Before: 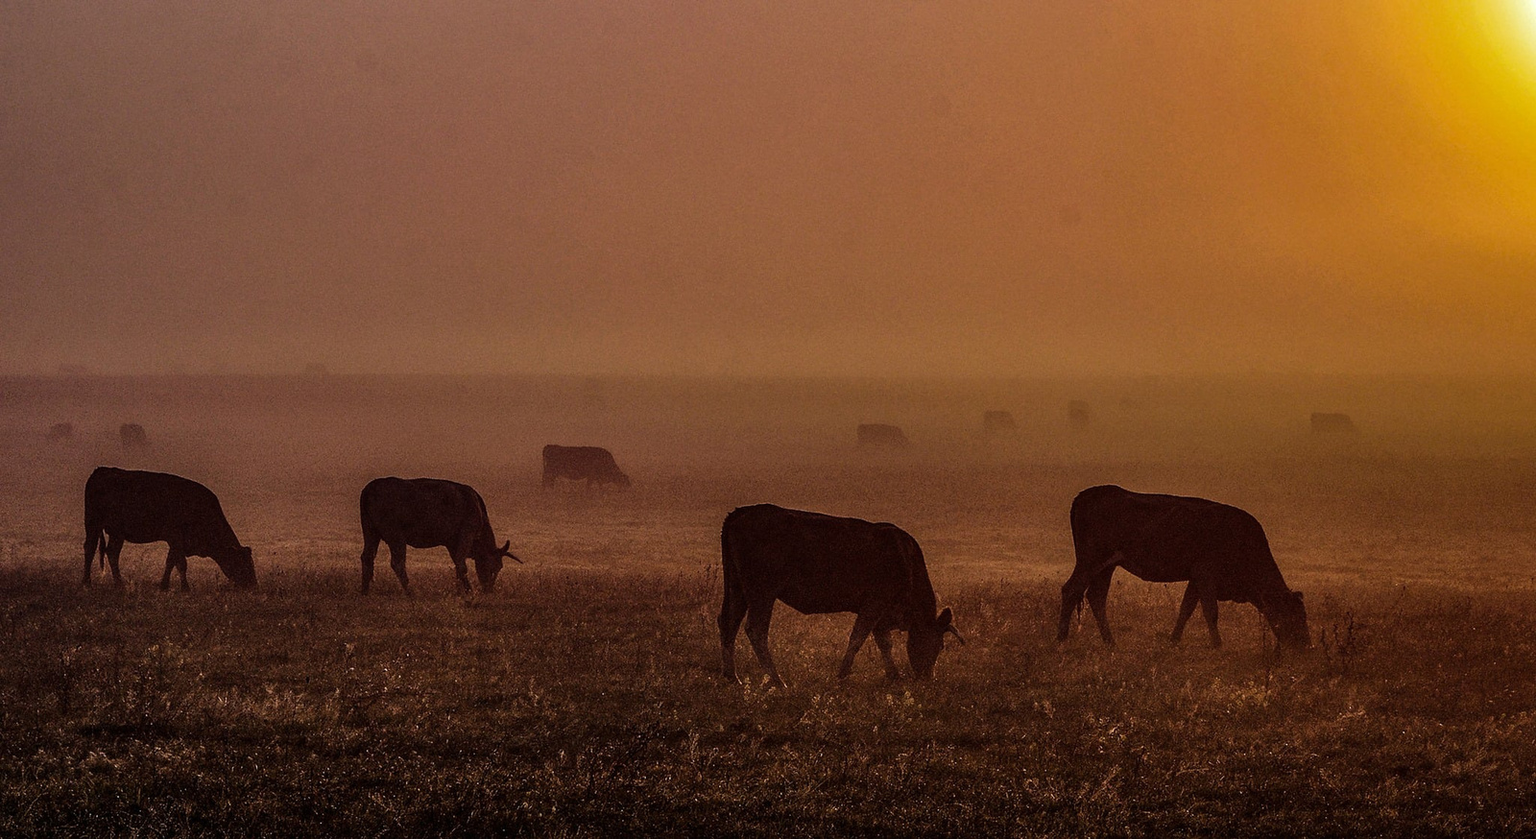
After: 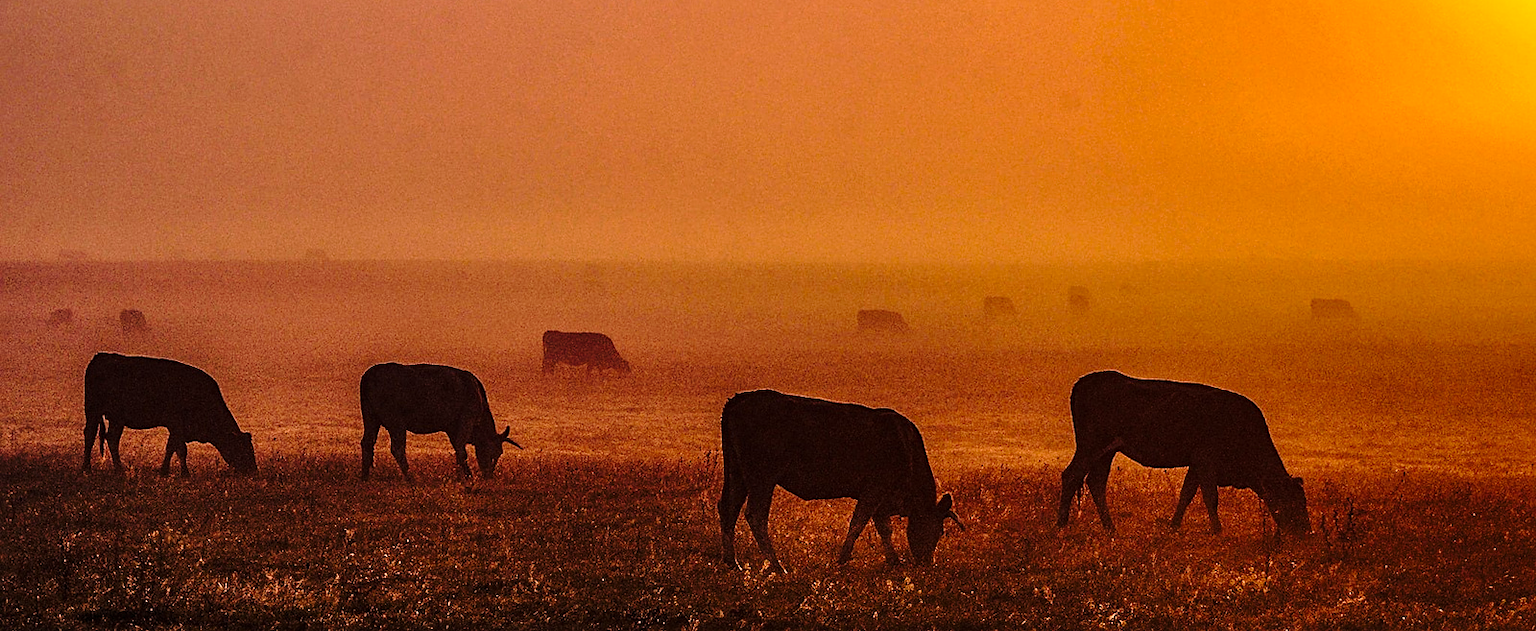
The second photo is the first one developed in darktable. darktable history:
sharpen: radius 2.525, amount 0.322
crop: top 13.719%, bottom 10.949%
base curve: curves: ch0 [(0, 0) (0.028, 0.03) (0.121, 0.232) (0.46, 0.748) (0.859, 0.968) (1, 1)], preserve colors none
color correction: highlights a* 21.83, highlights b* 22.45
